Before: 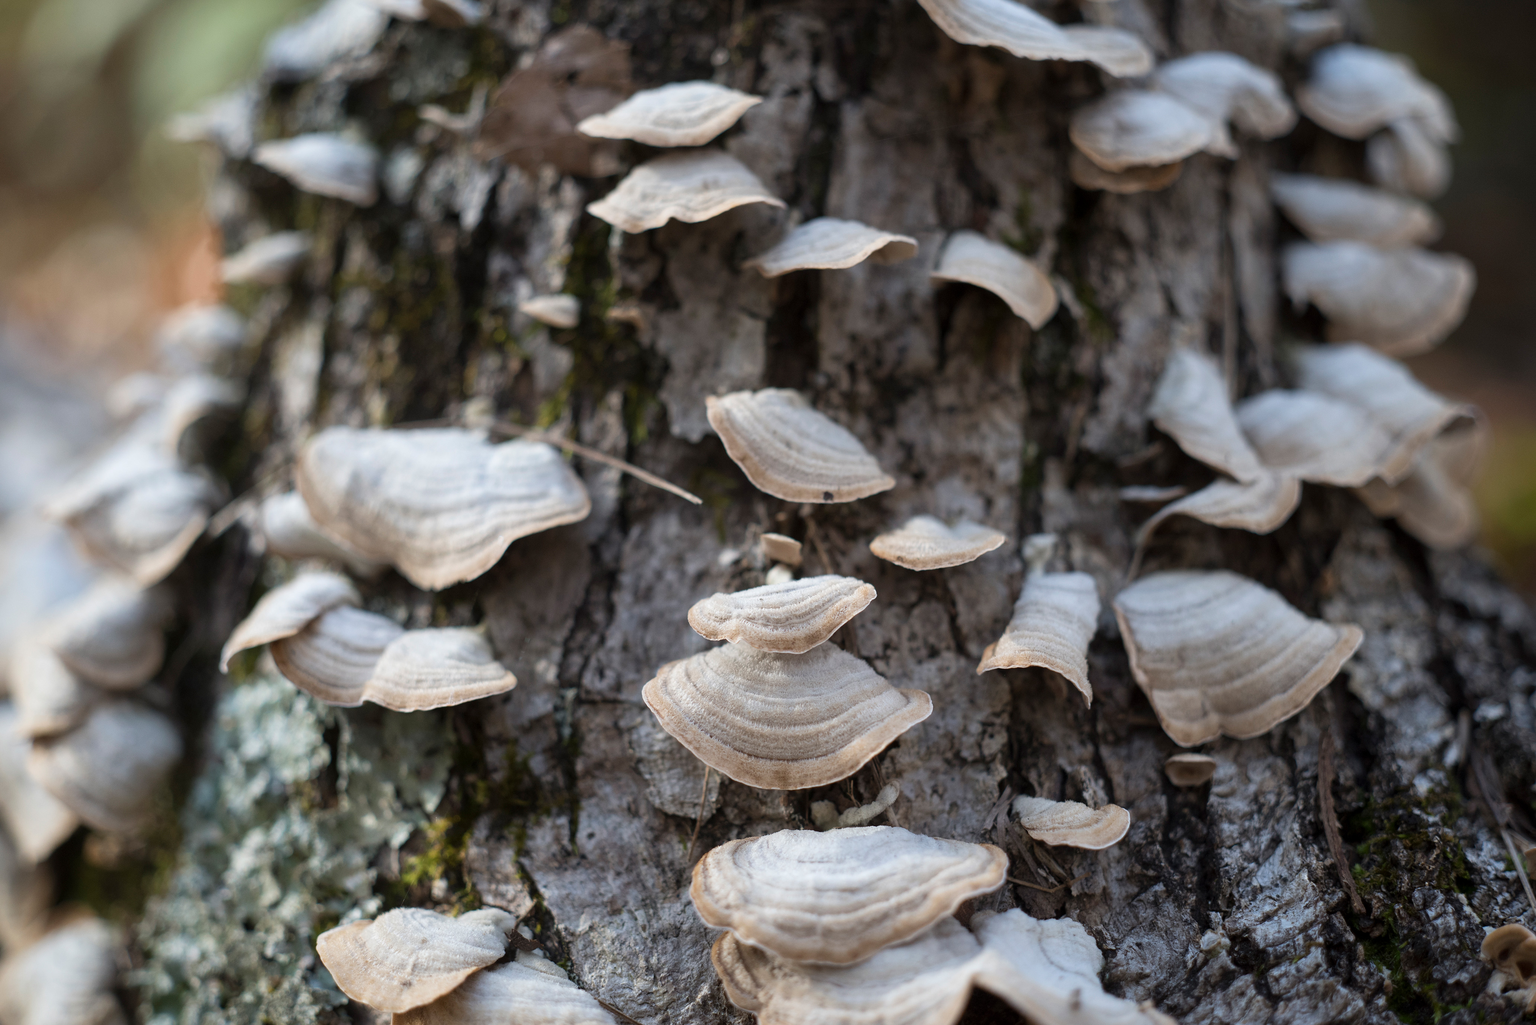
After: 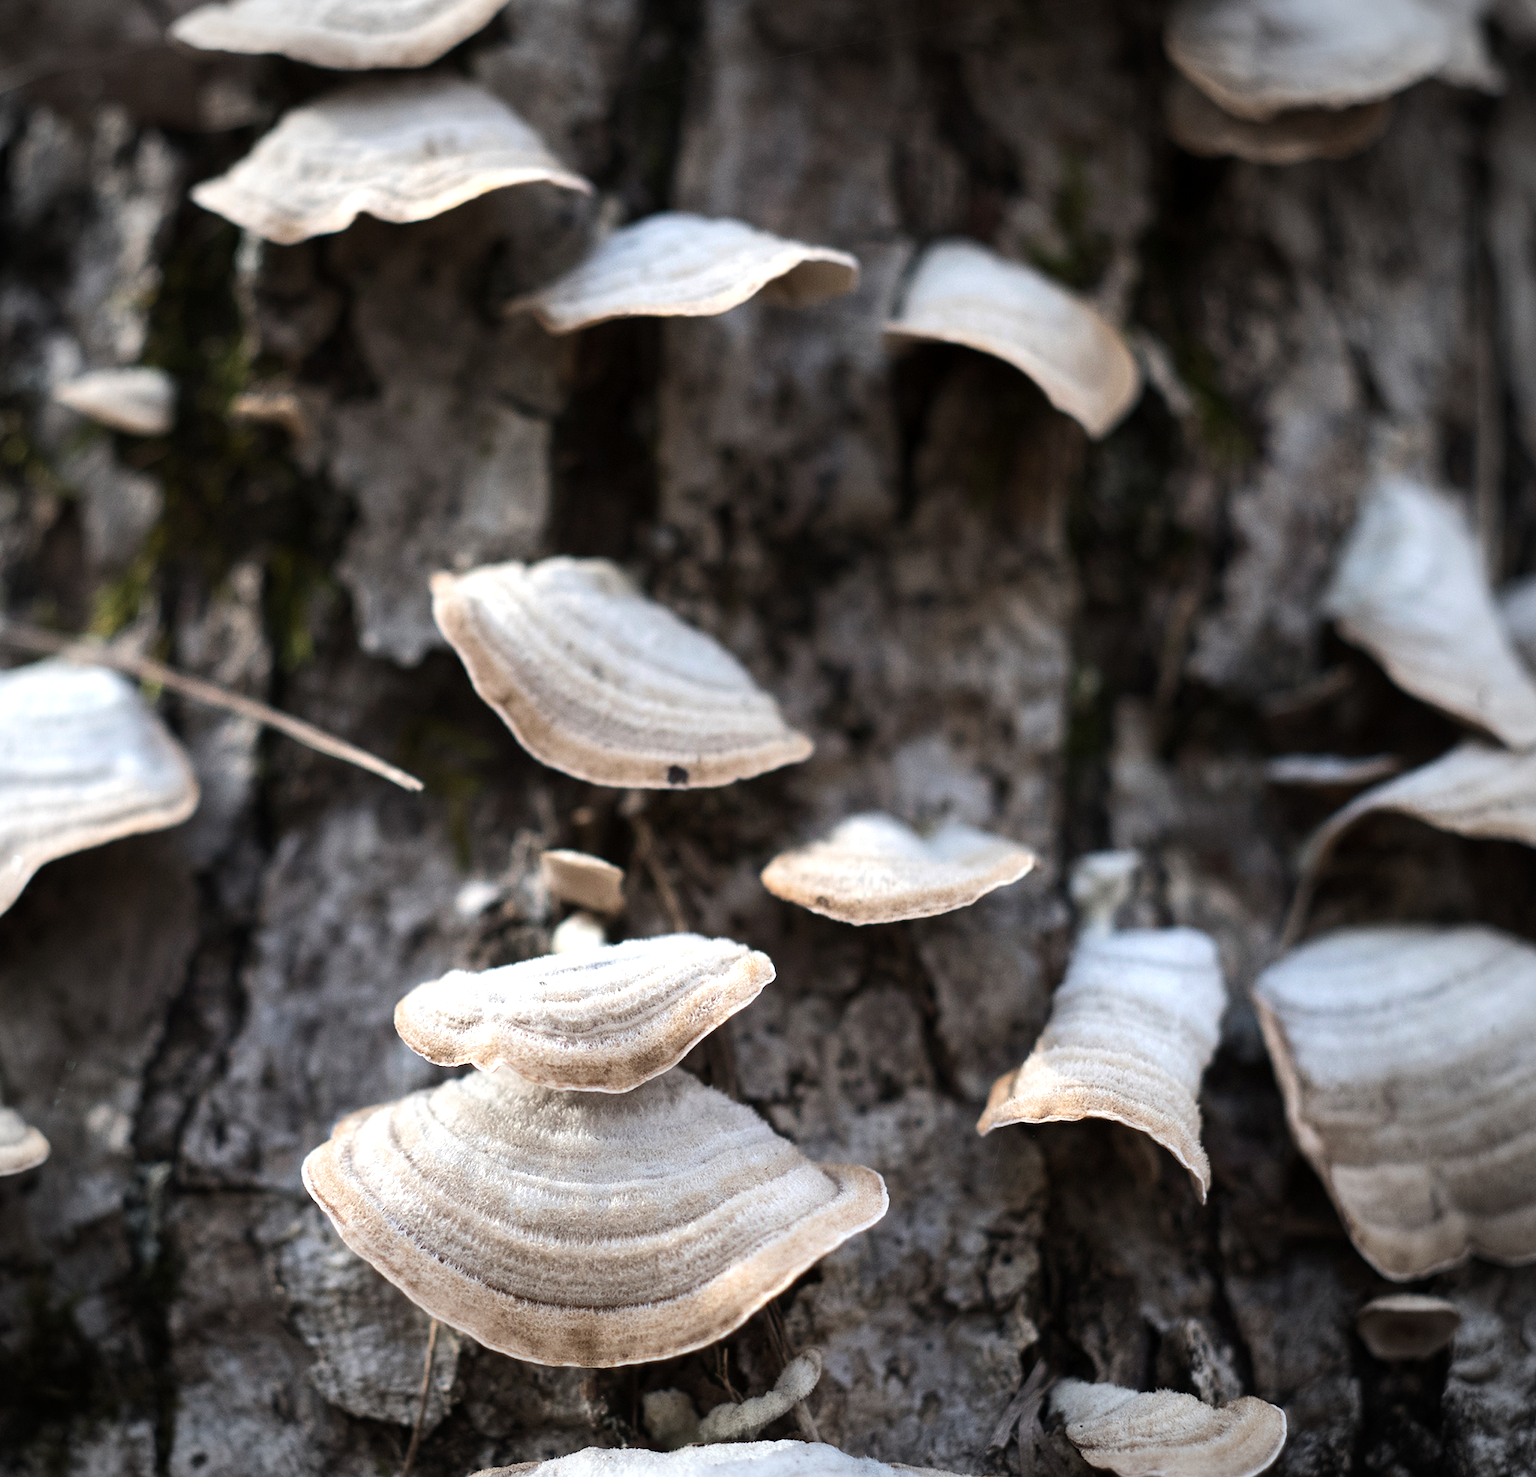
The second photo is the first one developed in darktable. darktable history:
crop: left 32.075%, top 10.976%, right 18.355%, bottom 17.596%
tone equalizer: -8 EV -0.75 EV, -7 EV -0.7 EV, -6 EV -0.6 EV, -5 EV -0.4 EV, -3 EV 0.4 EV, -2 EV 0.6 EV, -1 EV 0.7 EV, +0 EV 0.75 EV, edges refinement/feathering 500, mask exposure compensation -1.57 EV, preserve details no
vignetting: on, module defaults
